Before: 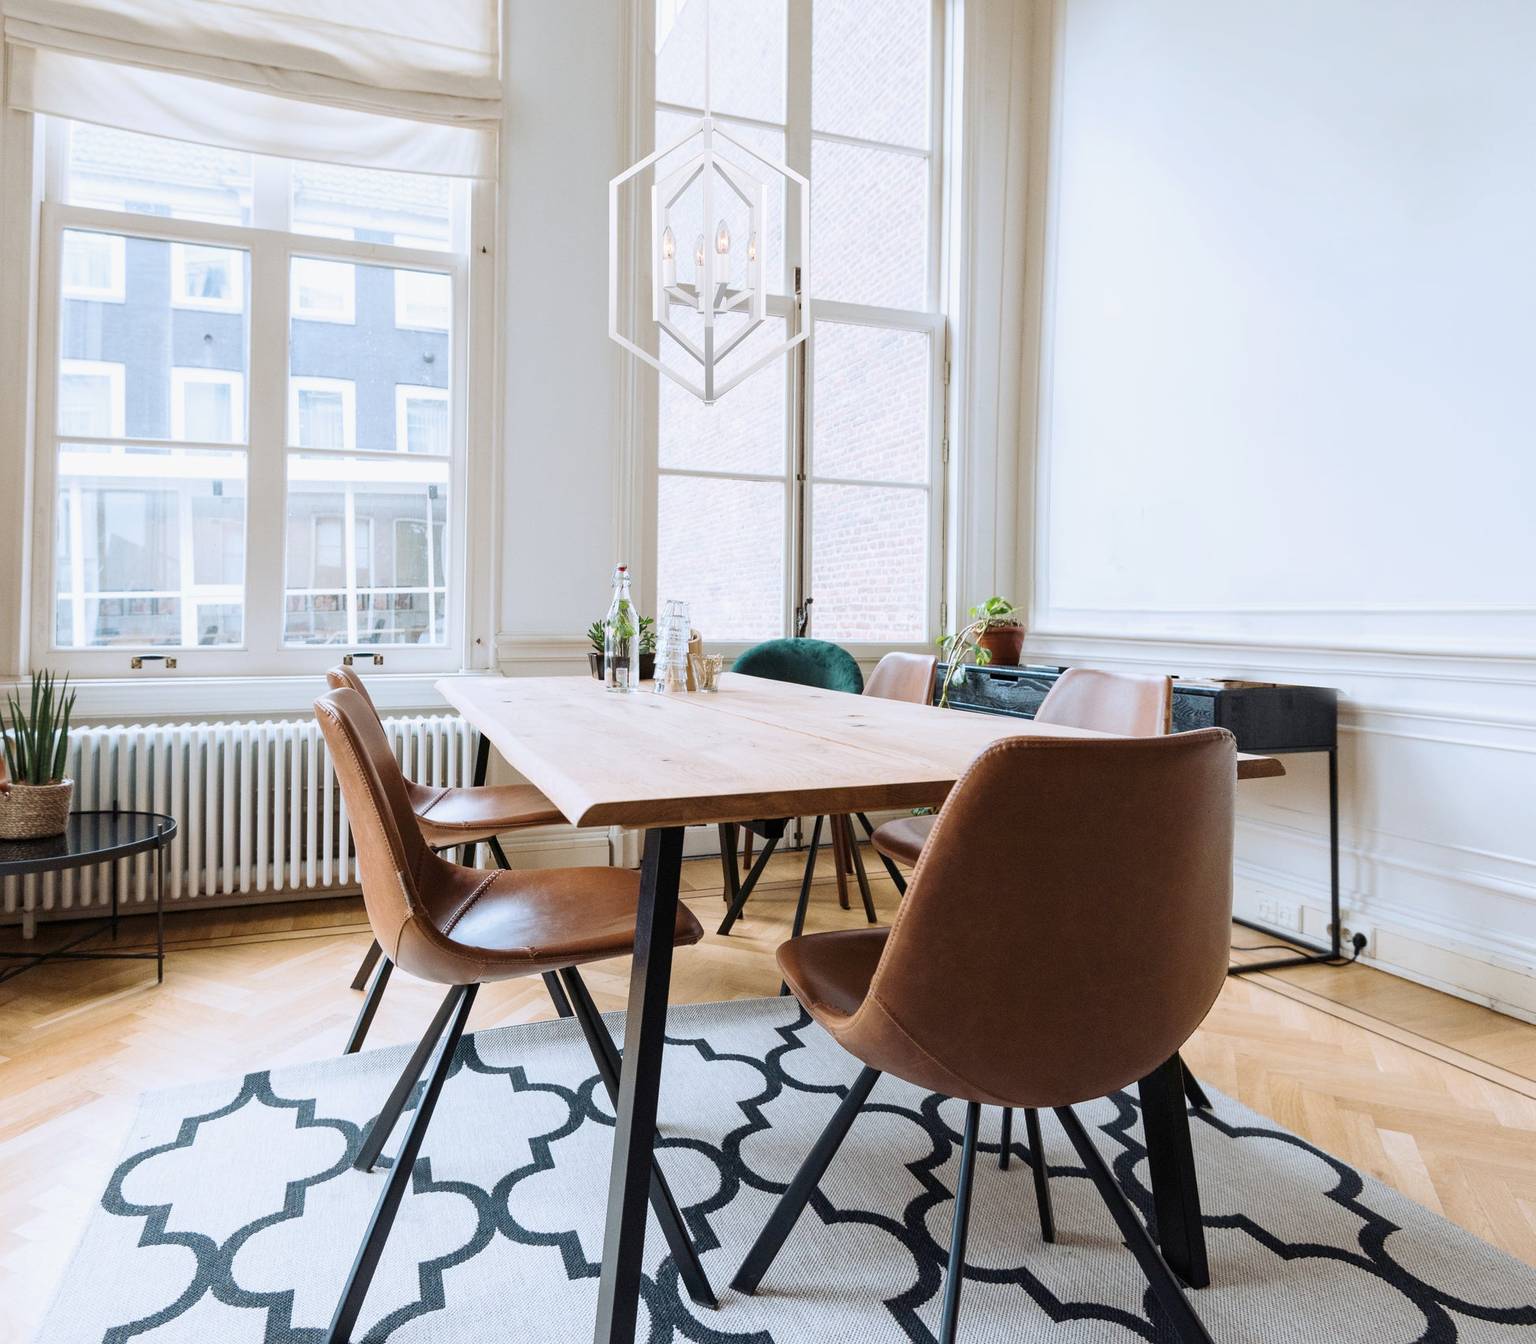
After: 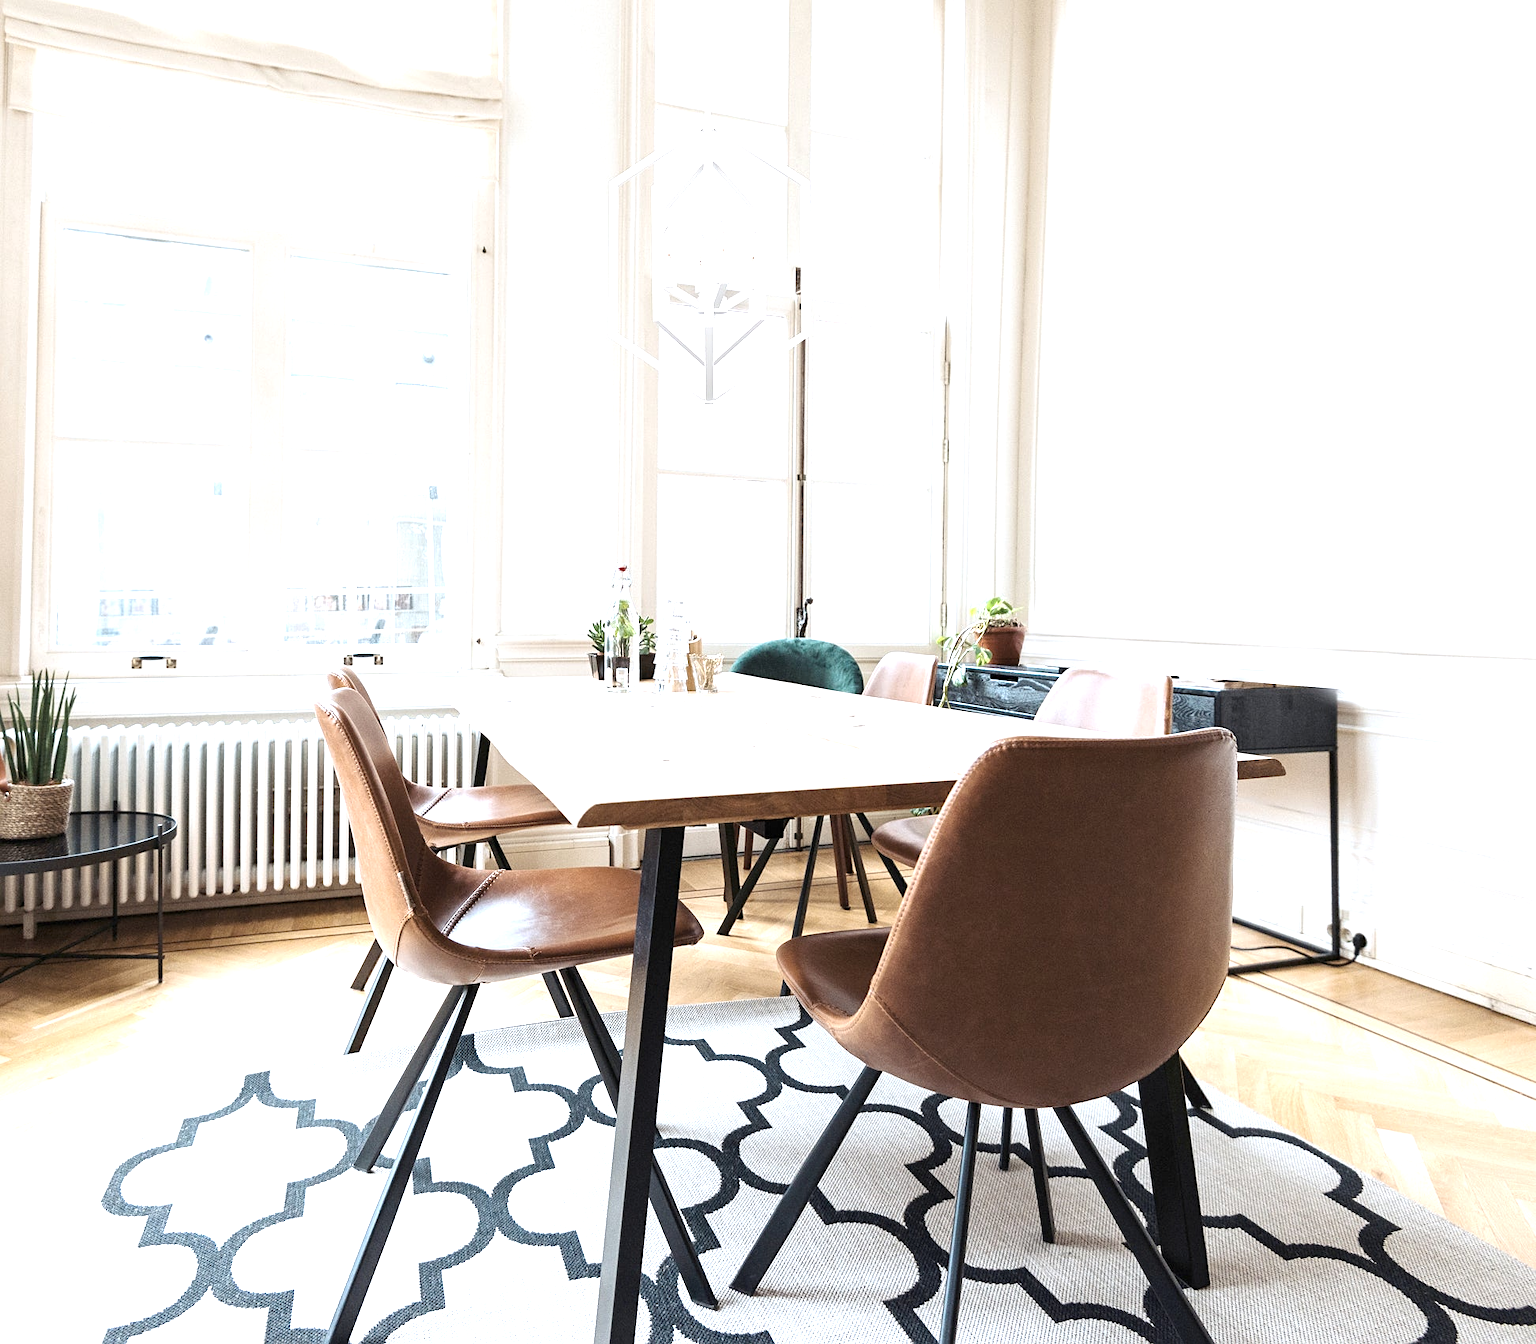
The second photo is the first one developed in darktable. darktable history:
exposure: black level correction 0, exposure 1.001 EV, compensate highlight preservation false
sharpen: amount 0.209
contrast brightness saturation: contrast 0.062, brightness -0.01, saturation -0.238
